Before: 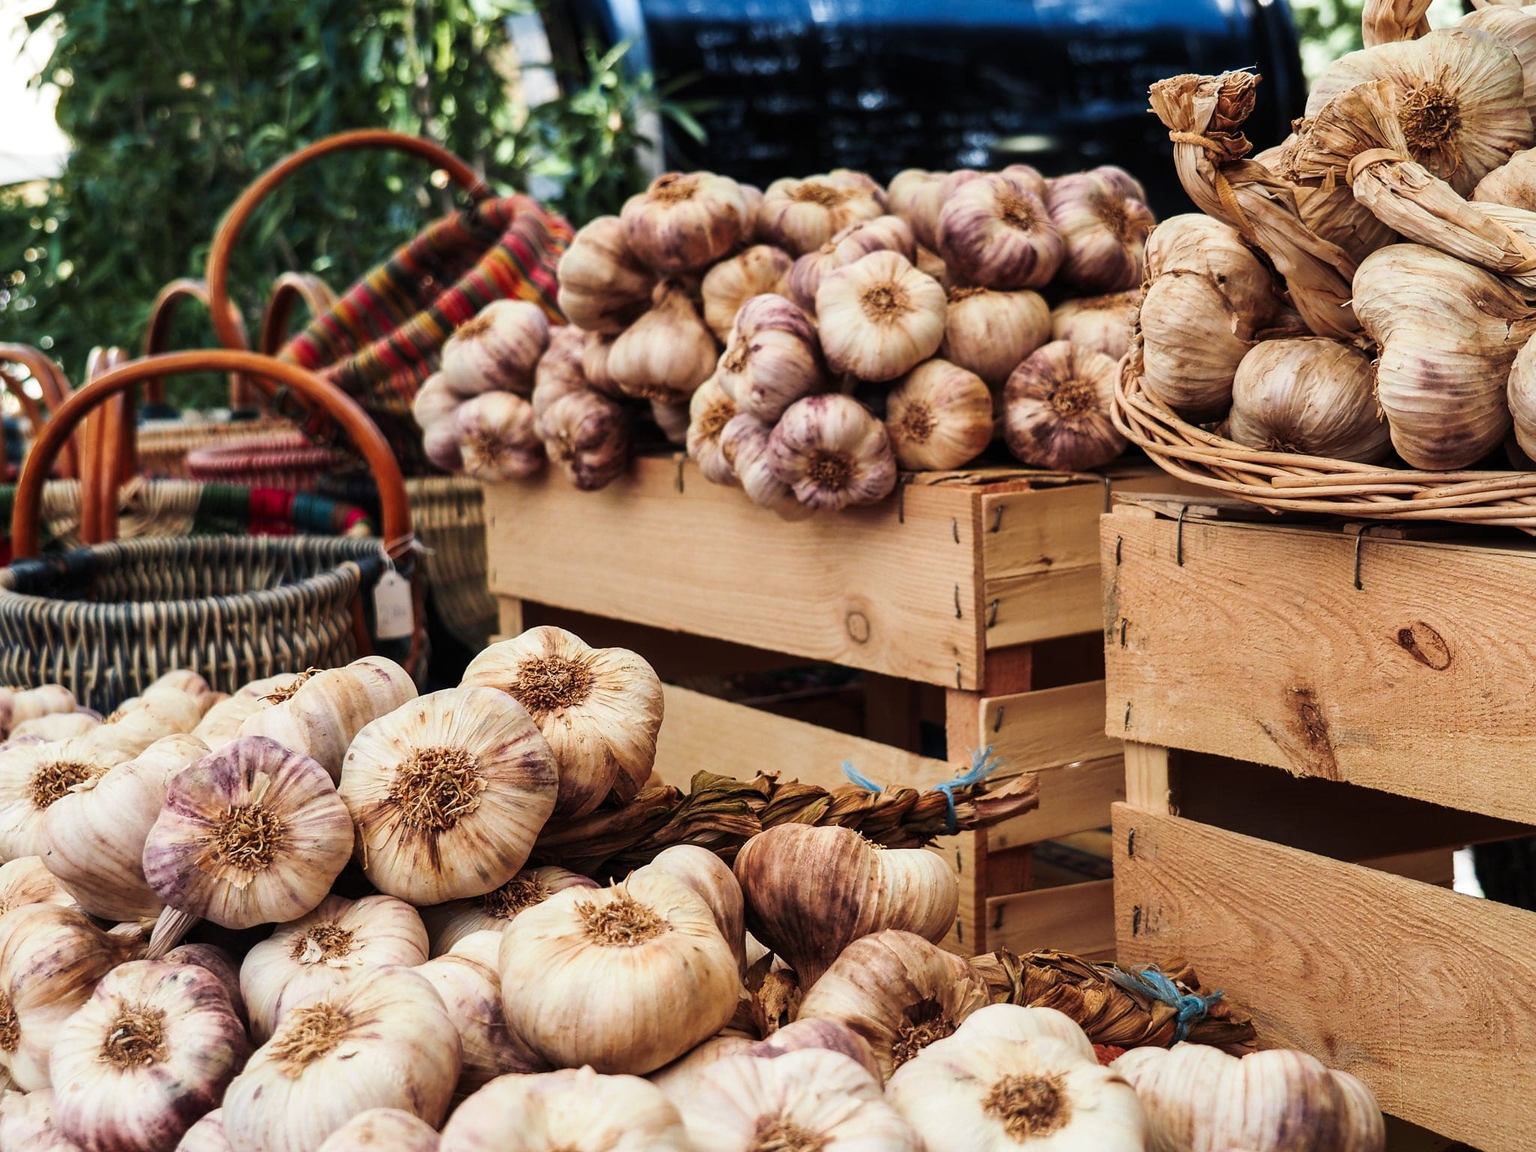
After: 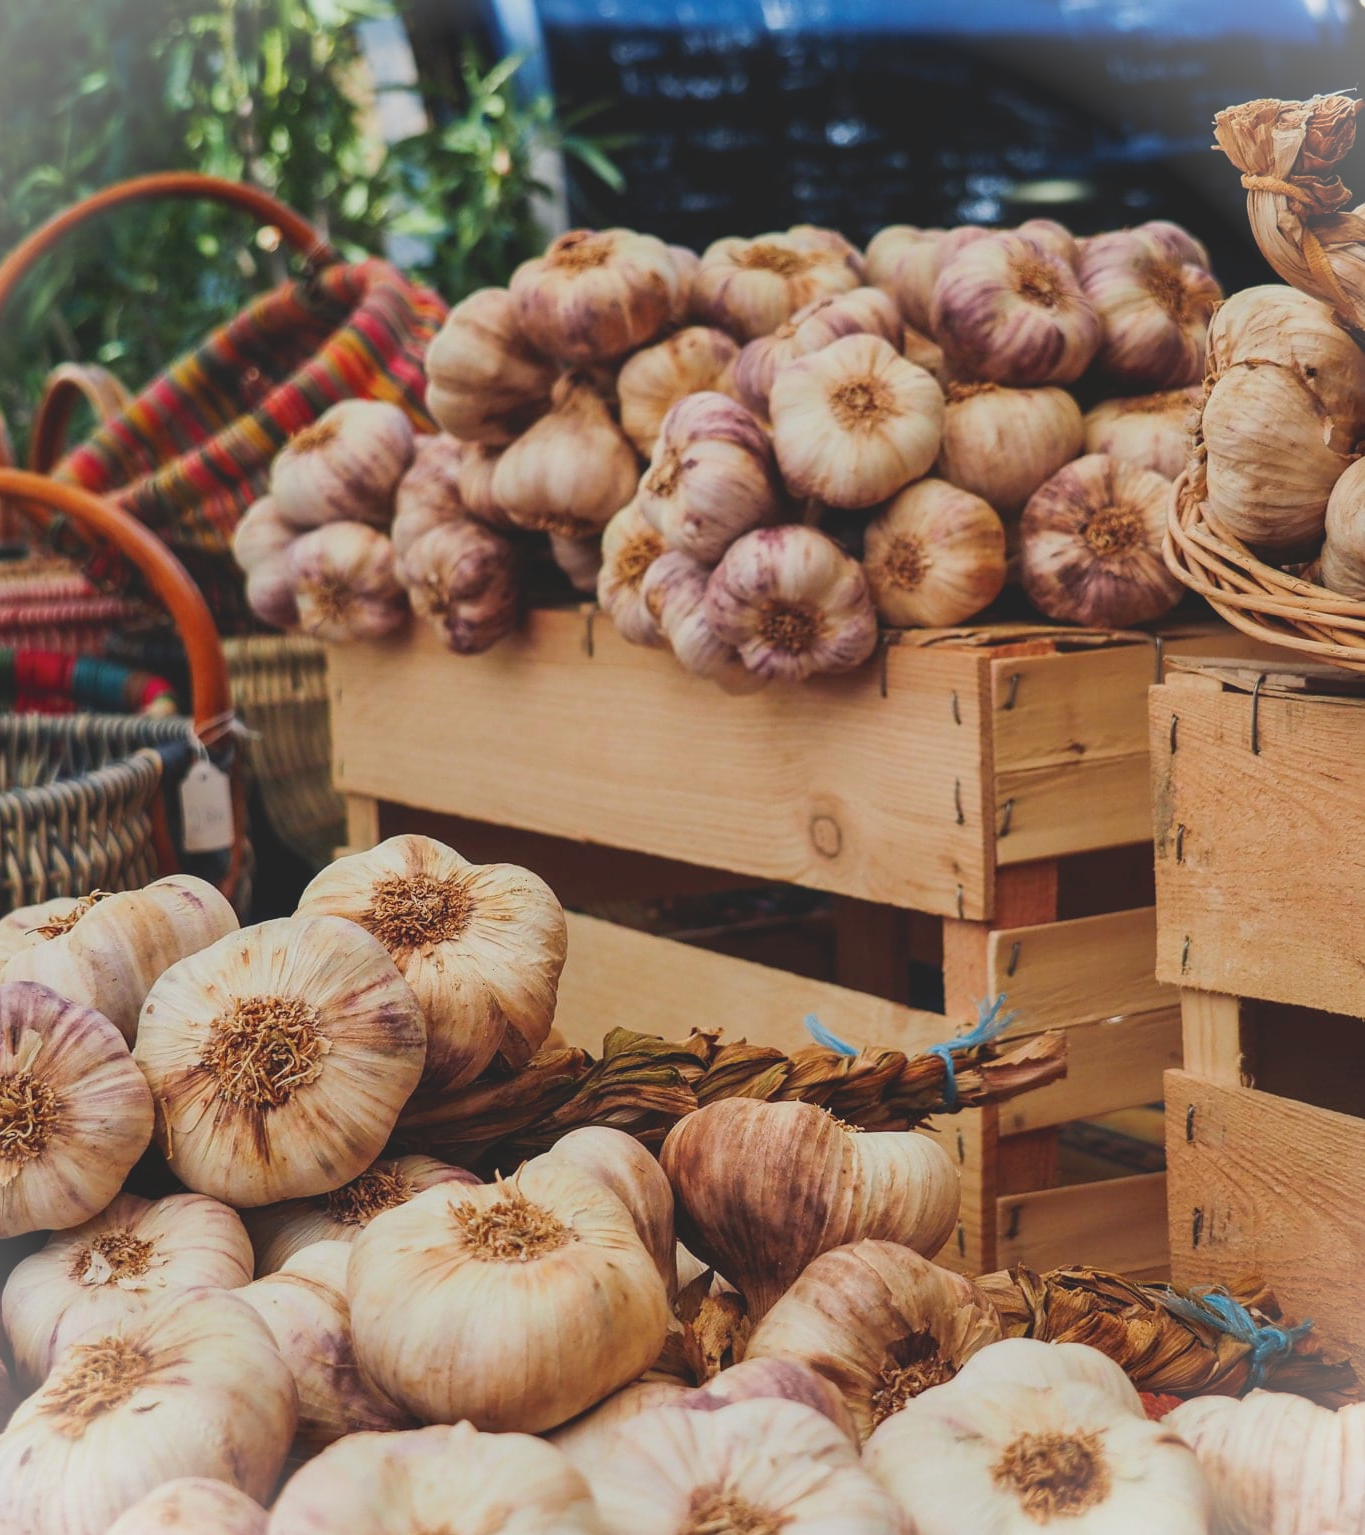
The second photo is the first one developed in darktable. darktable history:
vignetting: fall-off start 100%, brightness 0.3, saturation 0
contrast brightness saturation: contrast -0.28
crop and rotate: left 15.546%, right 17.787%
exposure: black level correction 0.002, compensate highlight preservation false
